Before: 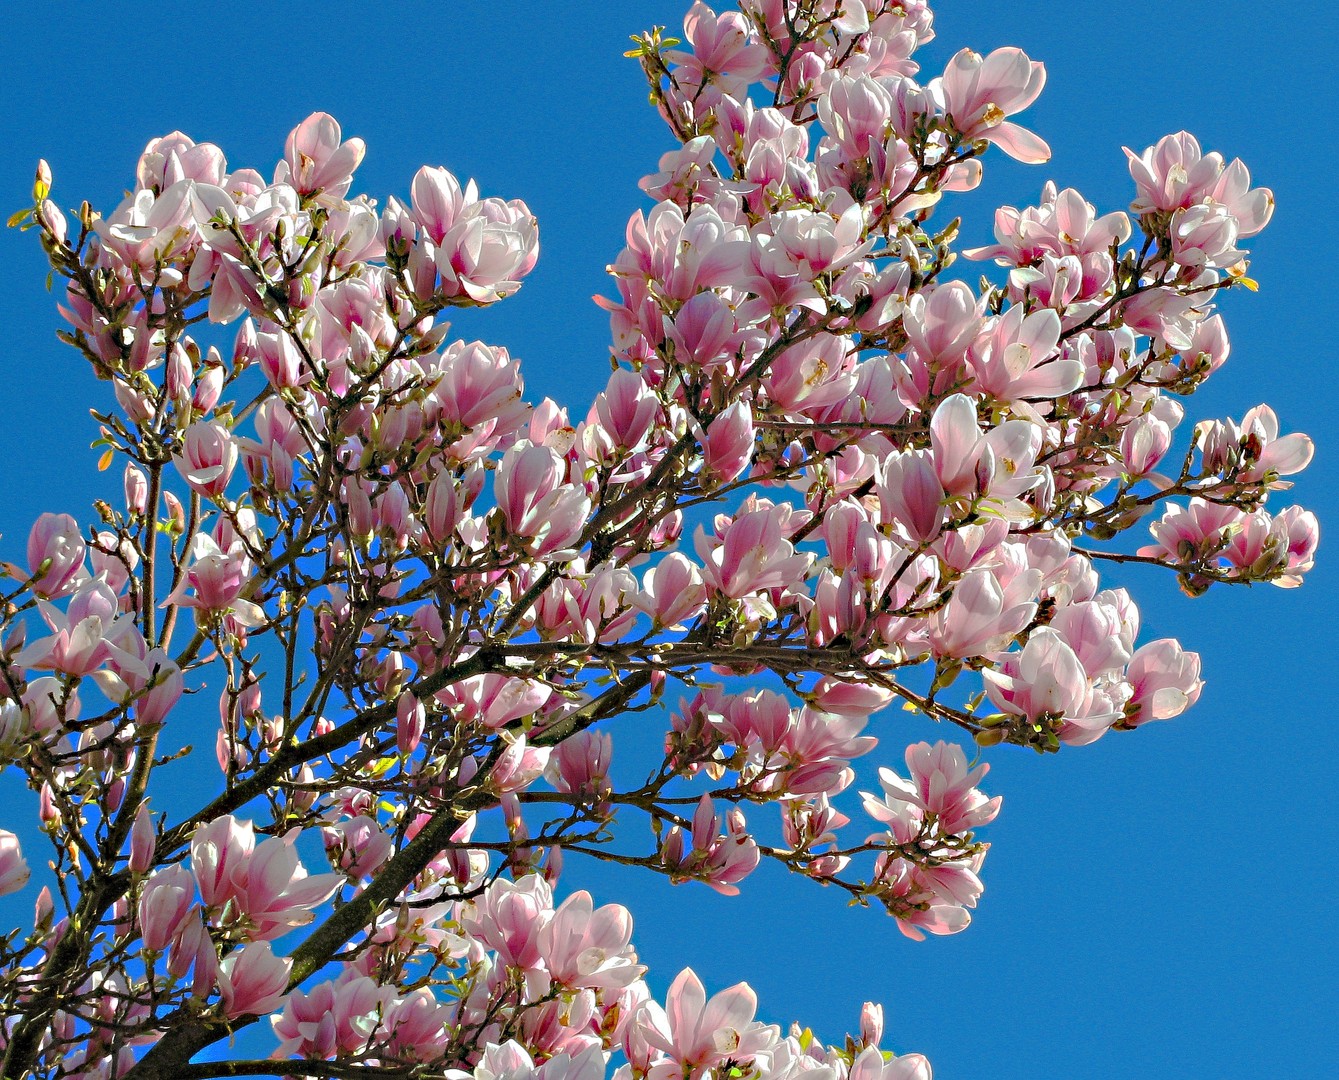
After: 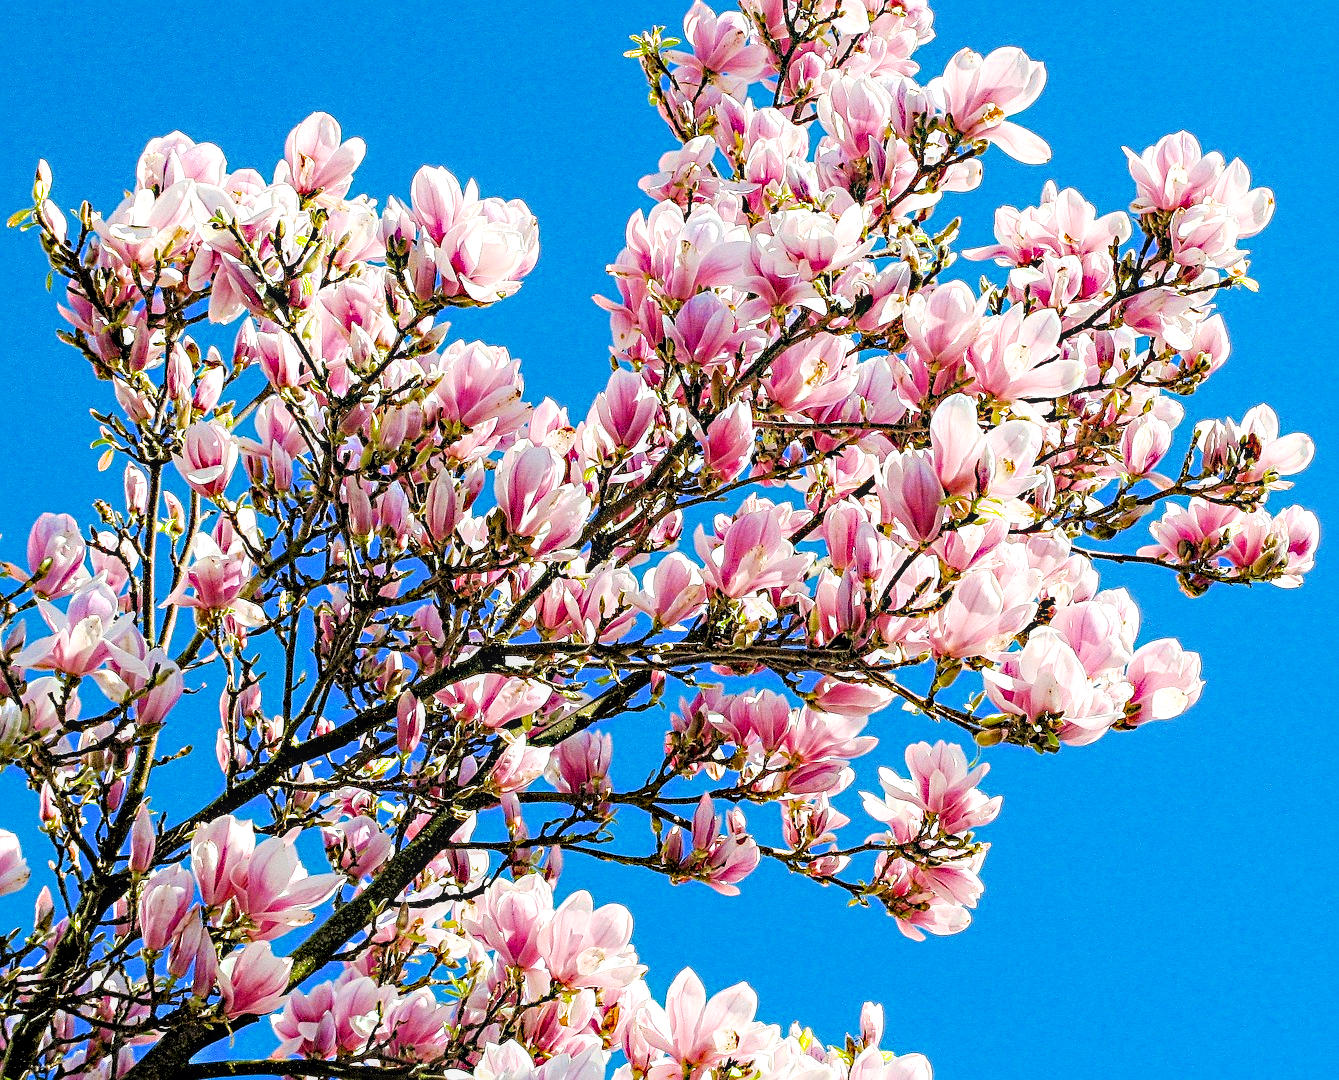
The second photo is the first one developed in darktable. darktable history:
color balance rgb: shadows lift › luminance -9.46%, power › luminance -8.918%, perceptual saturation grading › global saturation 0.009%, perceptual brilliance grading › global brilliance 18.688%
exposure: black level correction 0.008, exposure 0.973 EV, compensate exposure bias true, compensate highlight preservation false
filmic rgb: black relative exposure -8.01 EV, white relative exposure 4.05 EV, hardness 4.15, color science v6 (2022)
local contrast: on, module defaults
sharpen: radius 2.757
